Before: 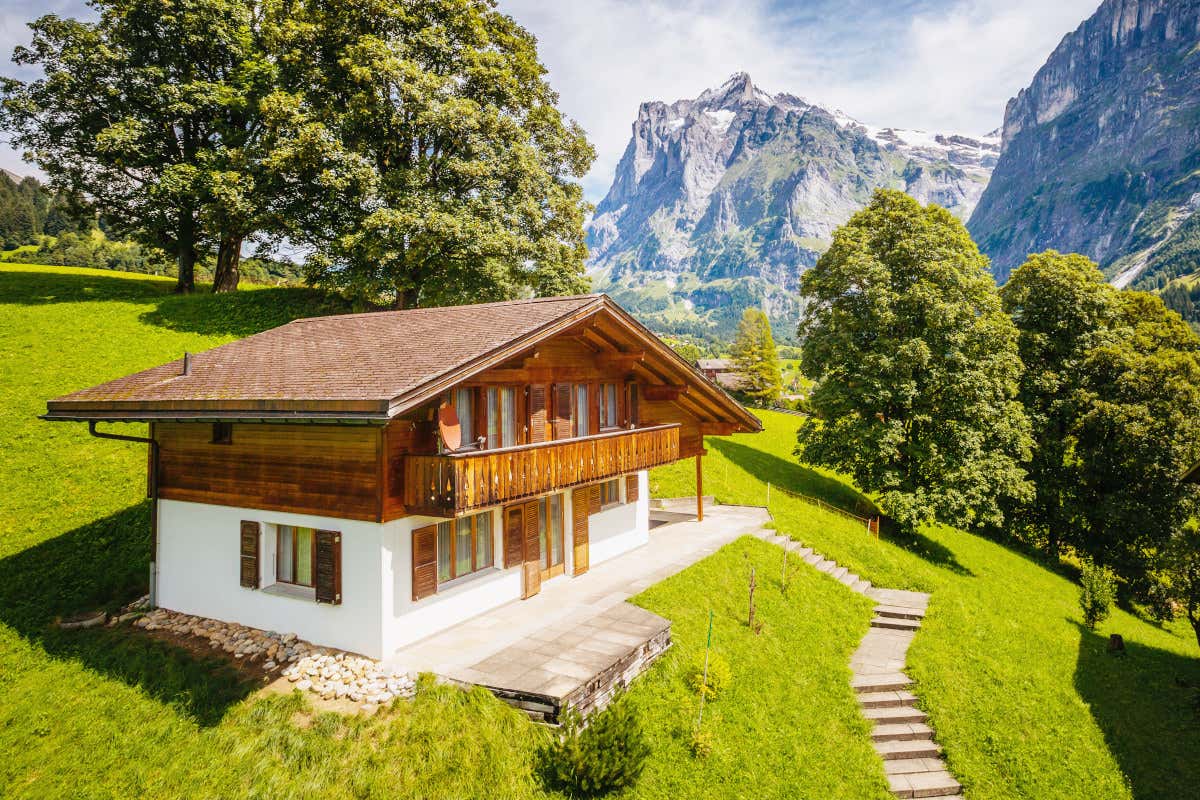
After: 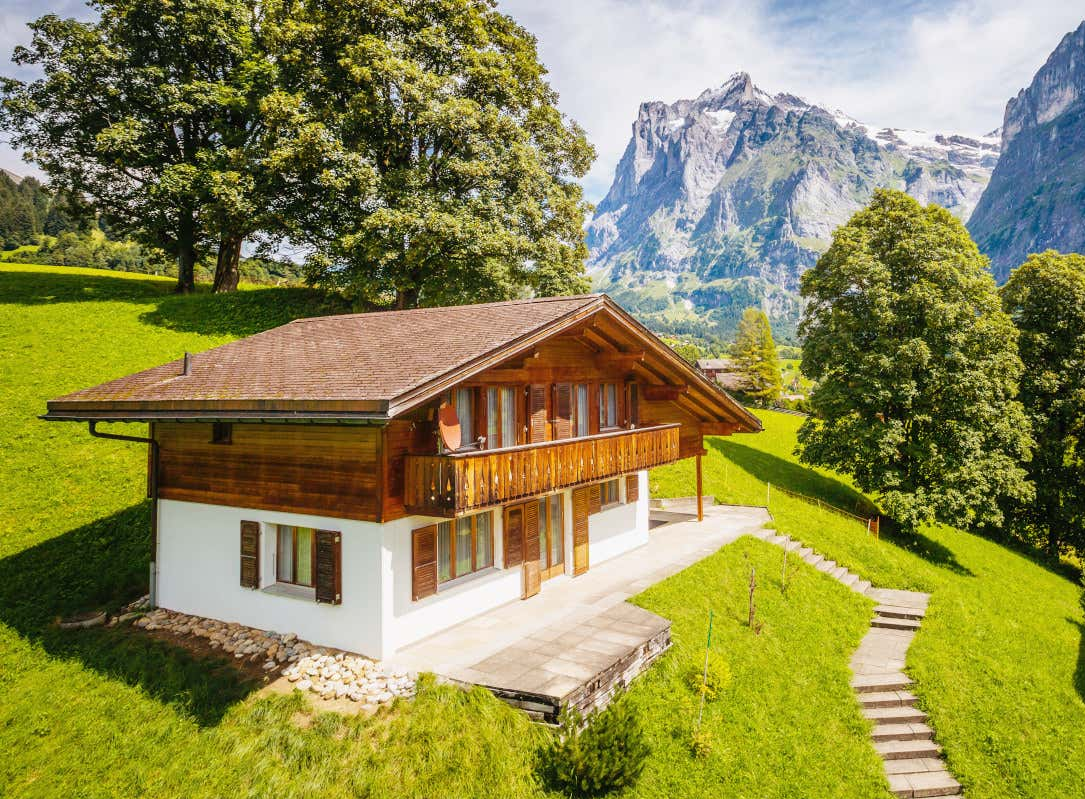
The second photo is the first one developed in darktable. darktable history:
crop: right 9.514%, bottom 0.016%
